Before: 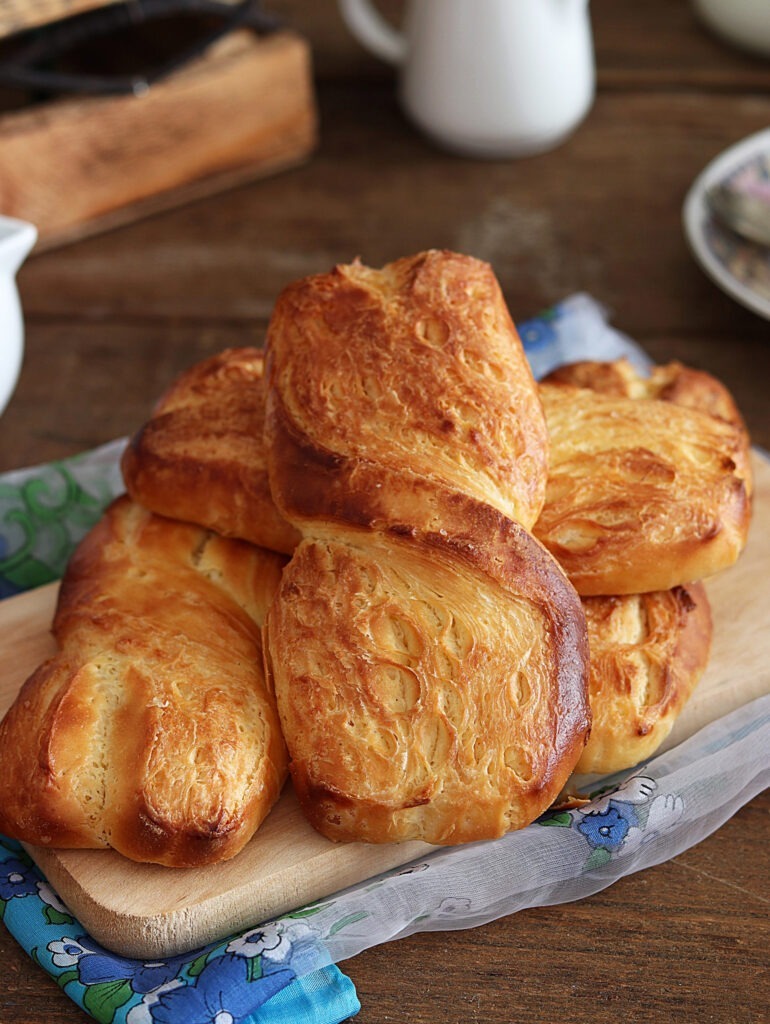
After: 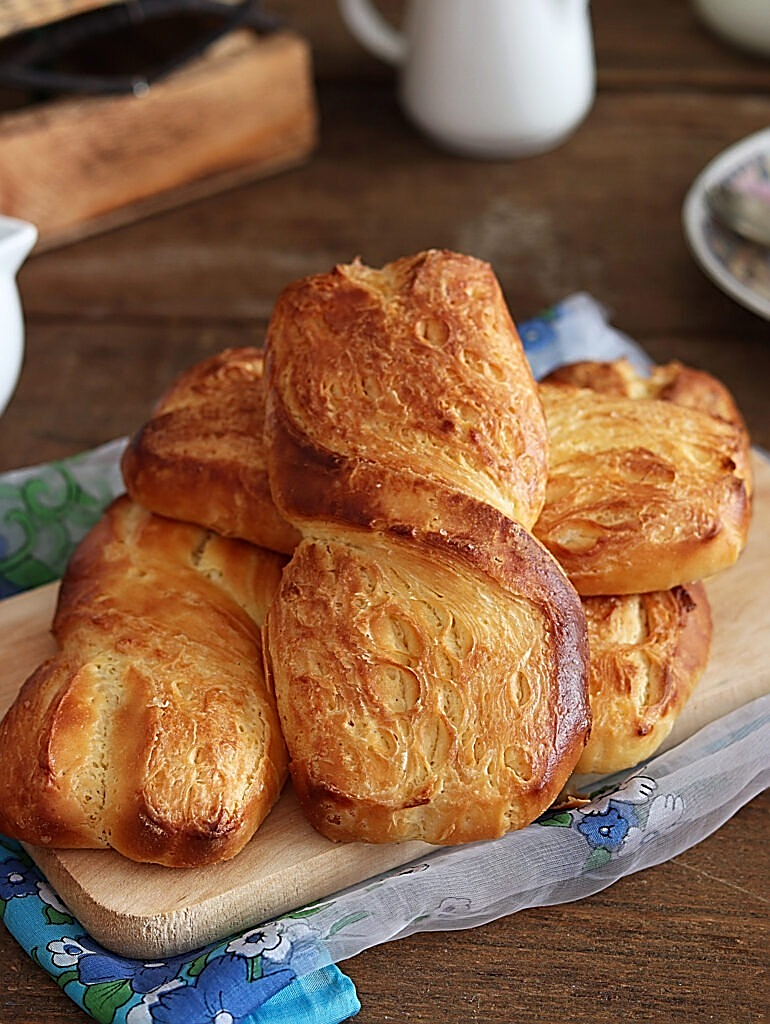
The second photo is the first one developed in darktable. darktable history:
sharpen: amount 0.913
